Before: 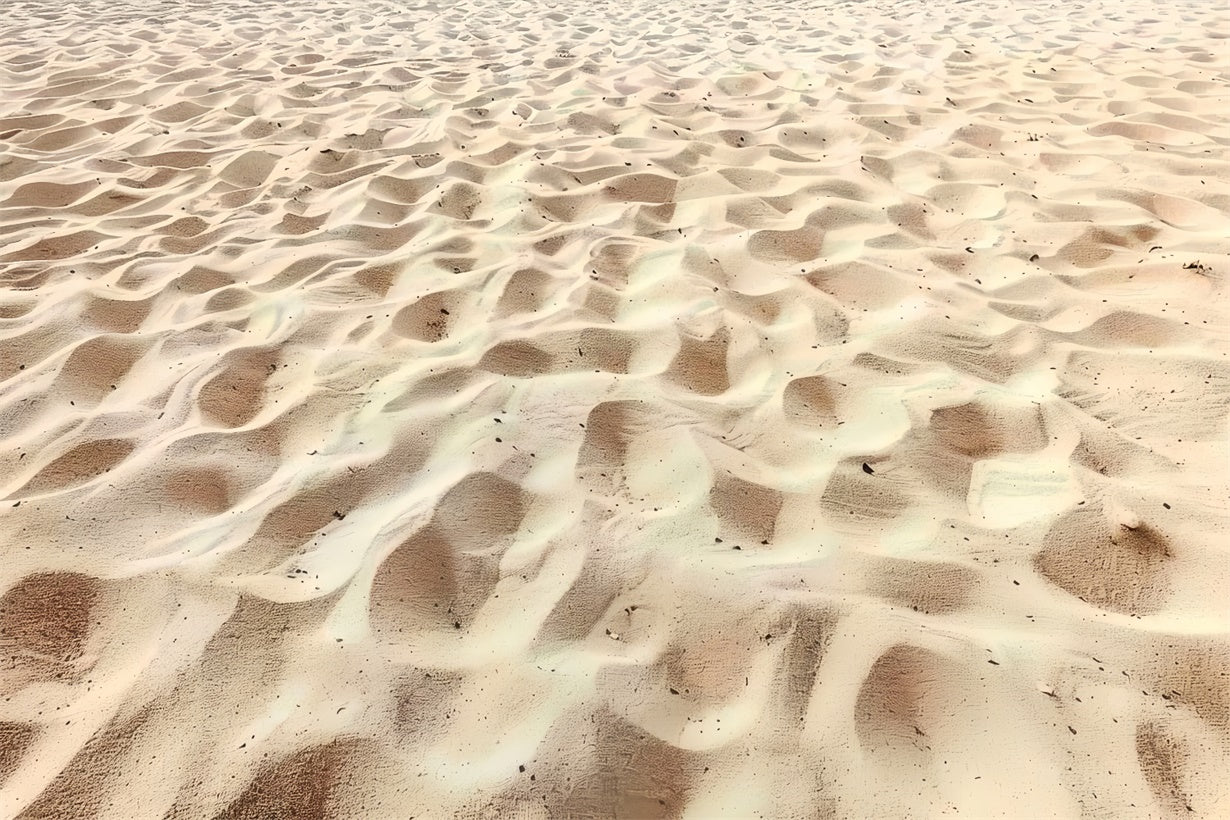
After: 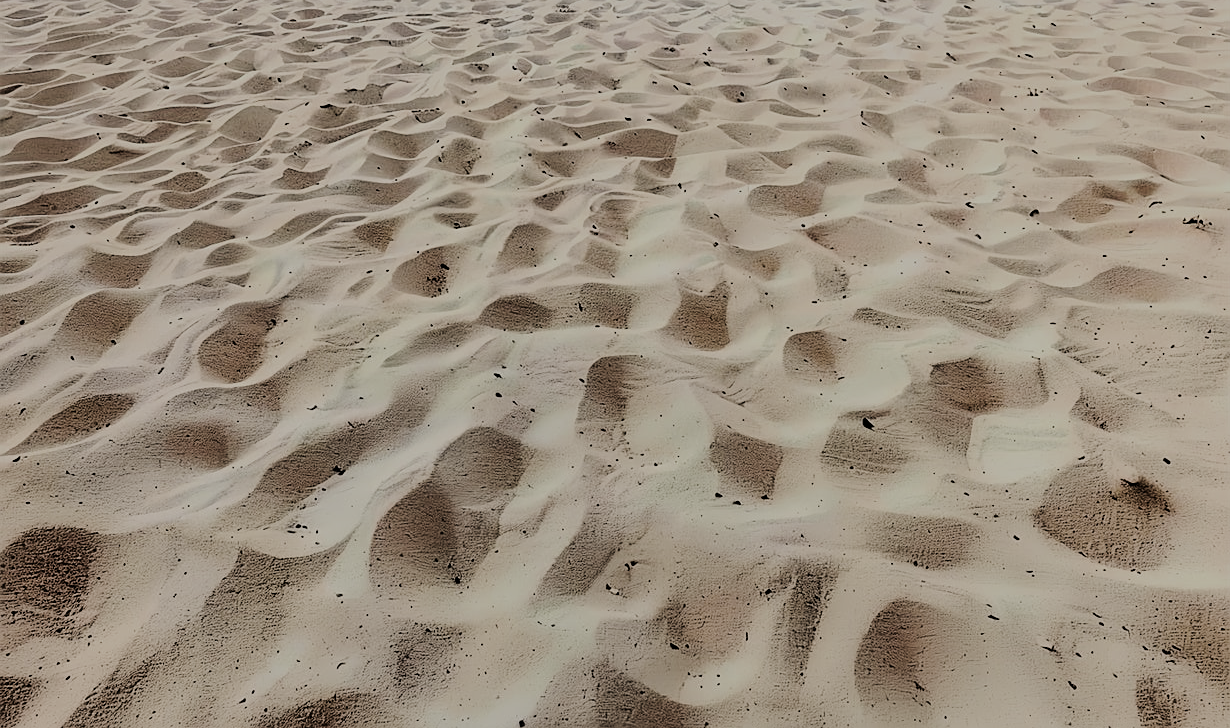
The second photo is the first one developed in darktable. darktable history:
filmic rgb: black relative exposure -3.21 EV, white relative exposure 7.02 EV, hardness 1.46, contrast 1.35
crop and rotate: top 5.609%, bottom 5.609%
levels: levels [0, 0.618, 1]
sharpen: on, module defaults
